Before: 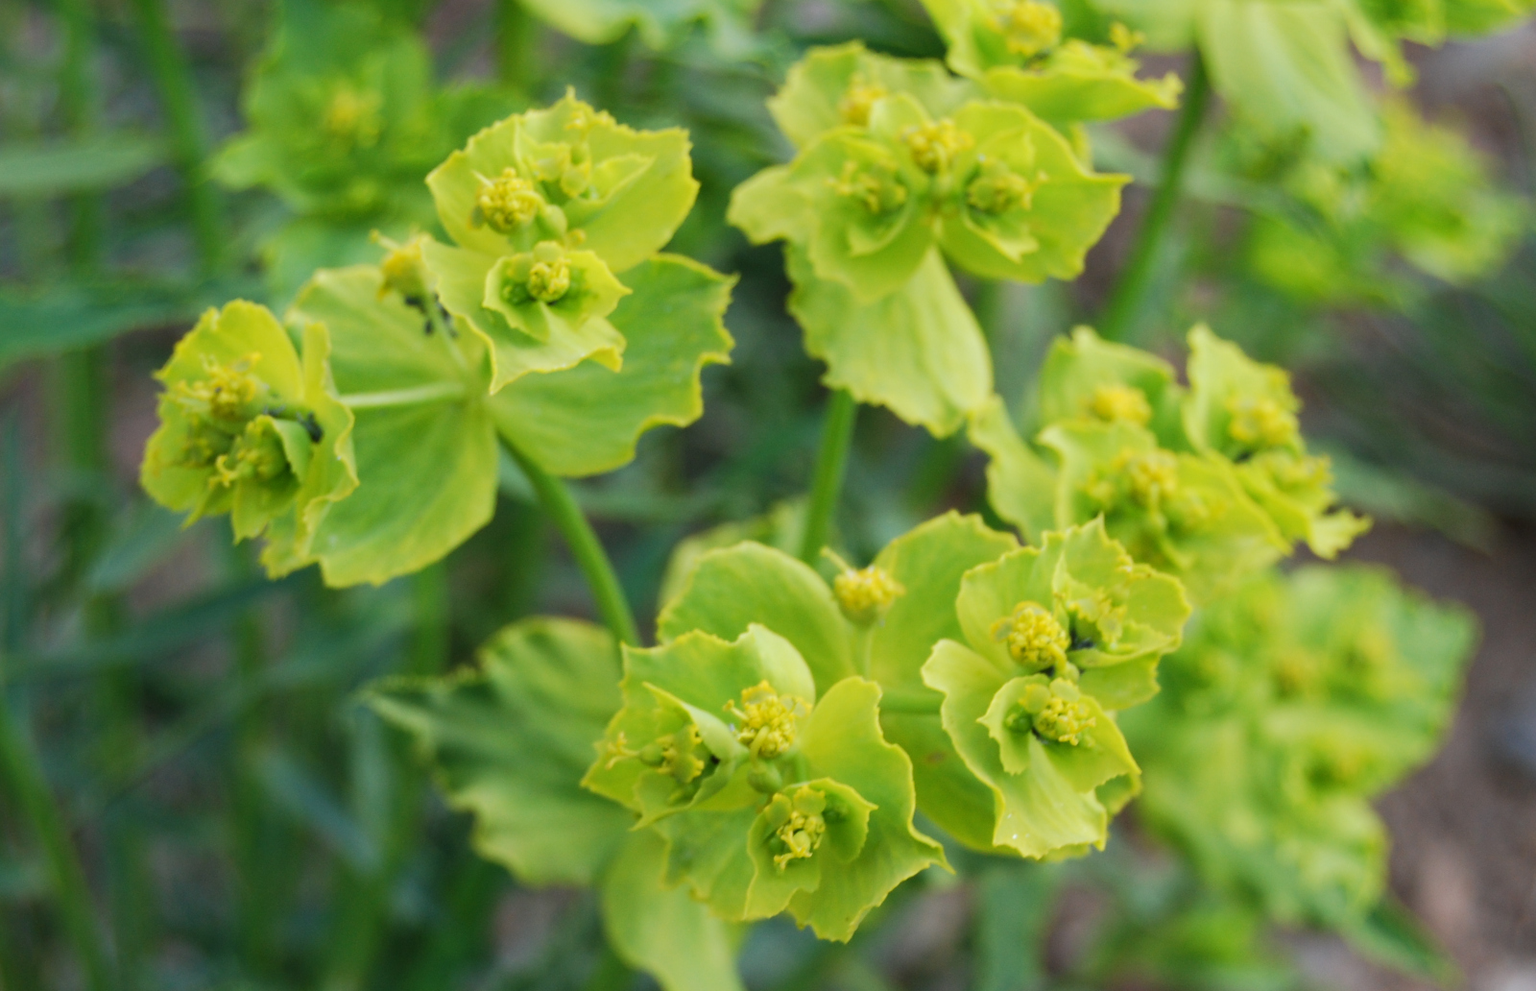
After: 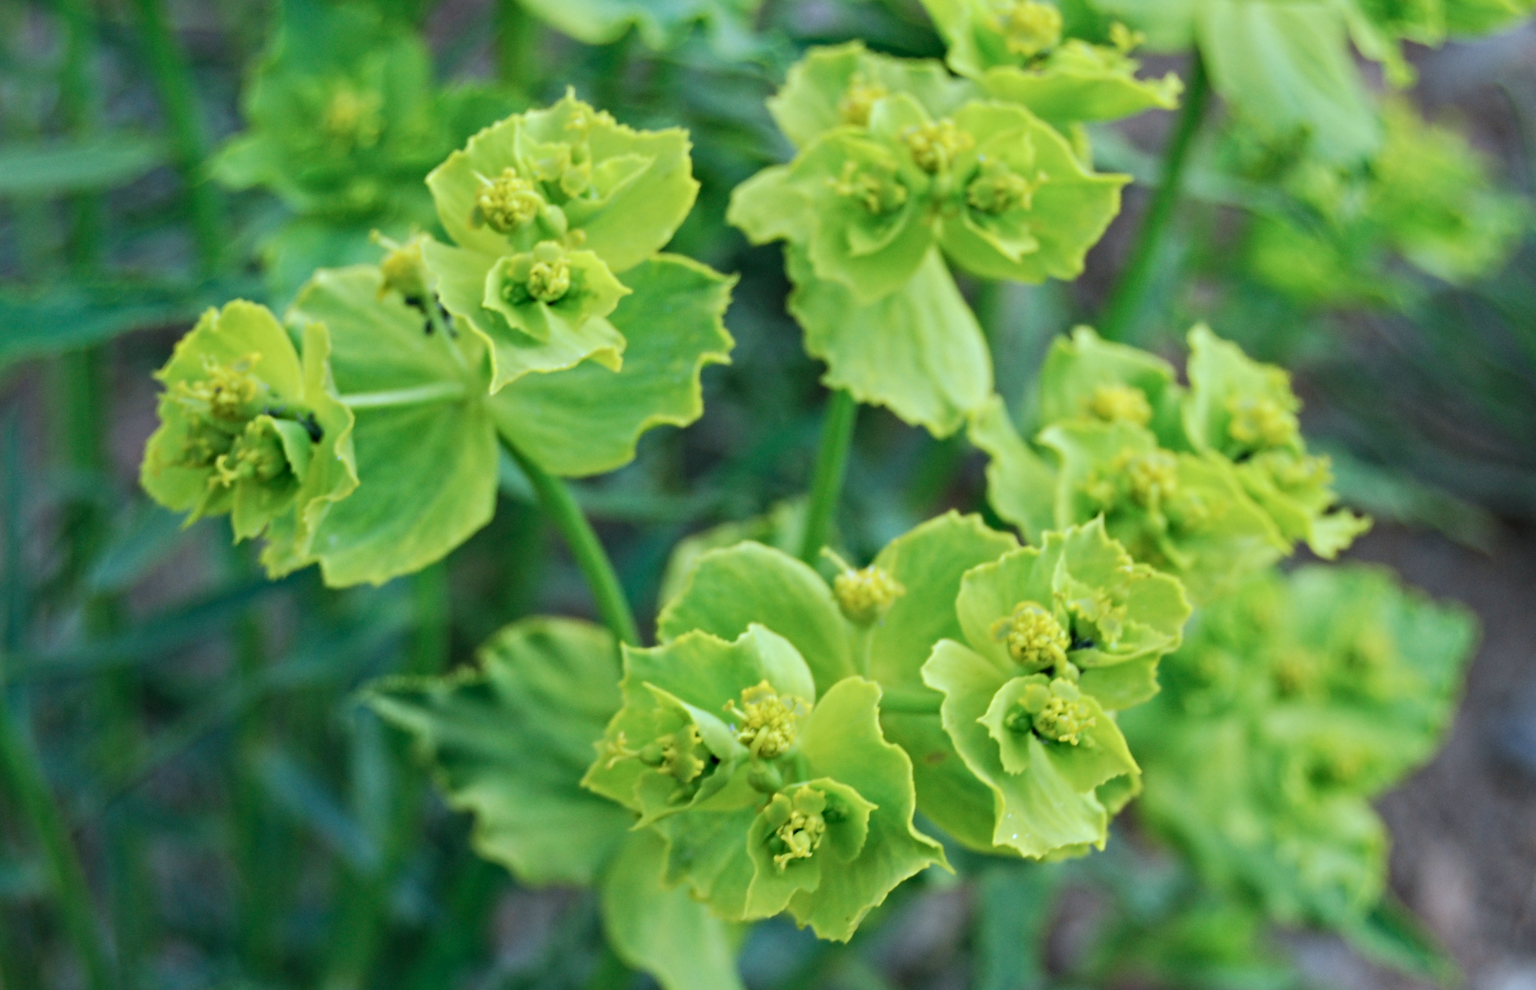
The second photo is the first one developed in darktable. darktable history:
color calibration: illuminant Planckian (black body), x 0.378, y 0.374, temperature 4046.22 K
contrast equalizer: octaves 7, y [[0.5, 0.501, 0.525, 0.597, 0.58, 0.514], [0.5 ×6], [0.5 ×6], [0 ×6], [0 ×6]]
tone curve: color space Lab, independent channels
